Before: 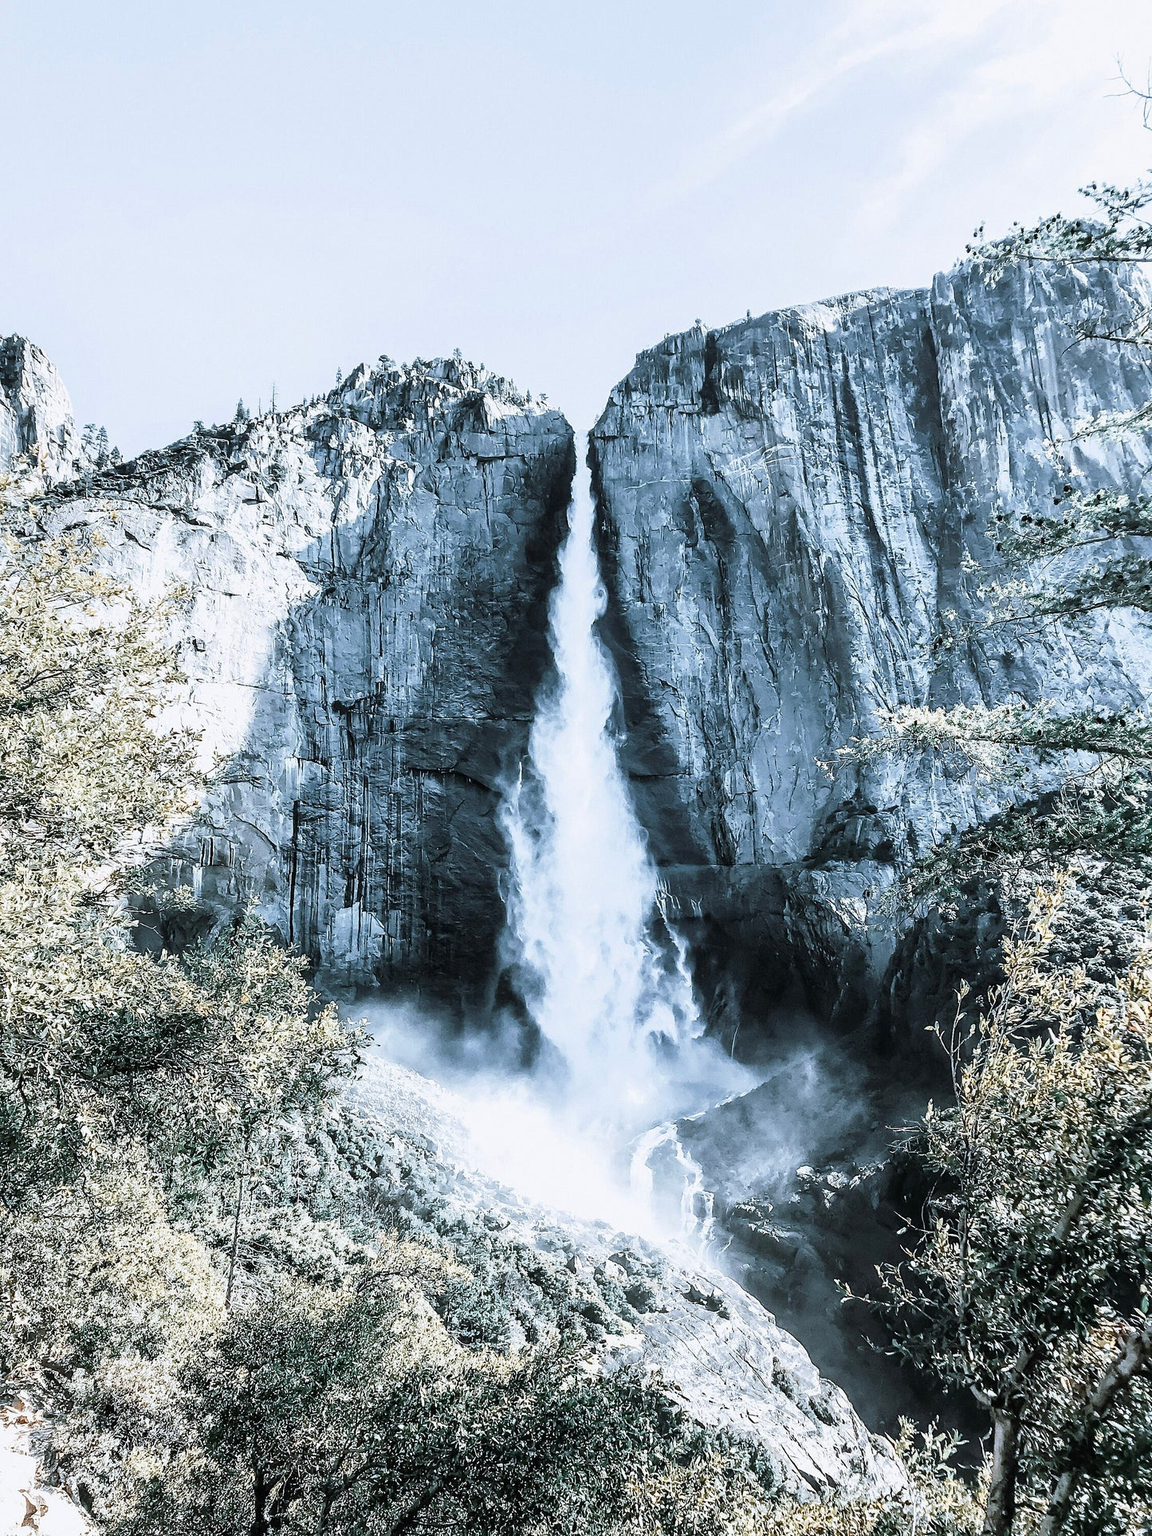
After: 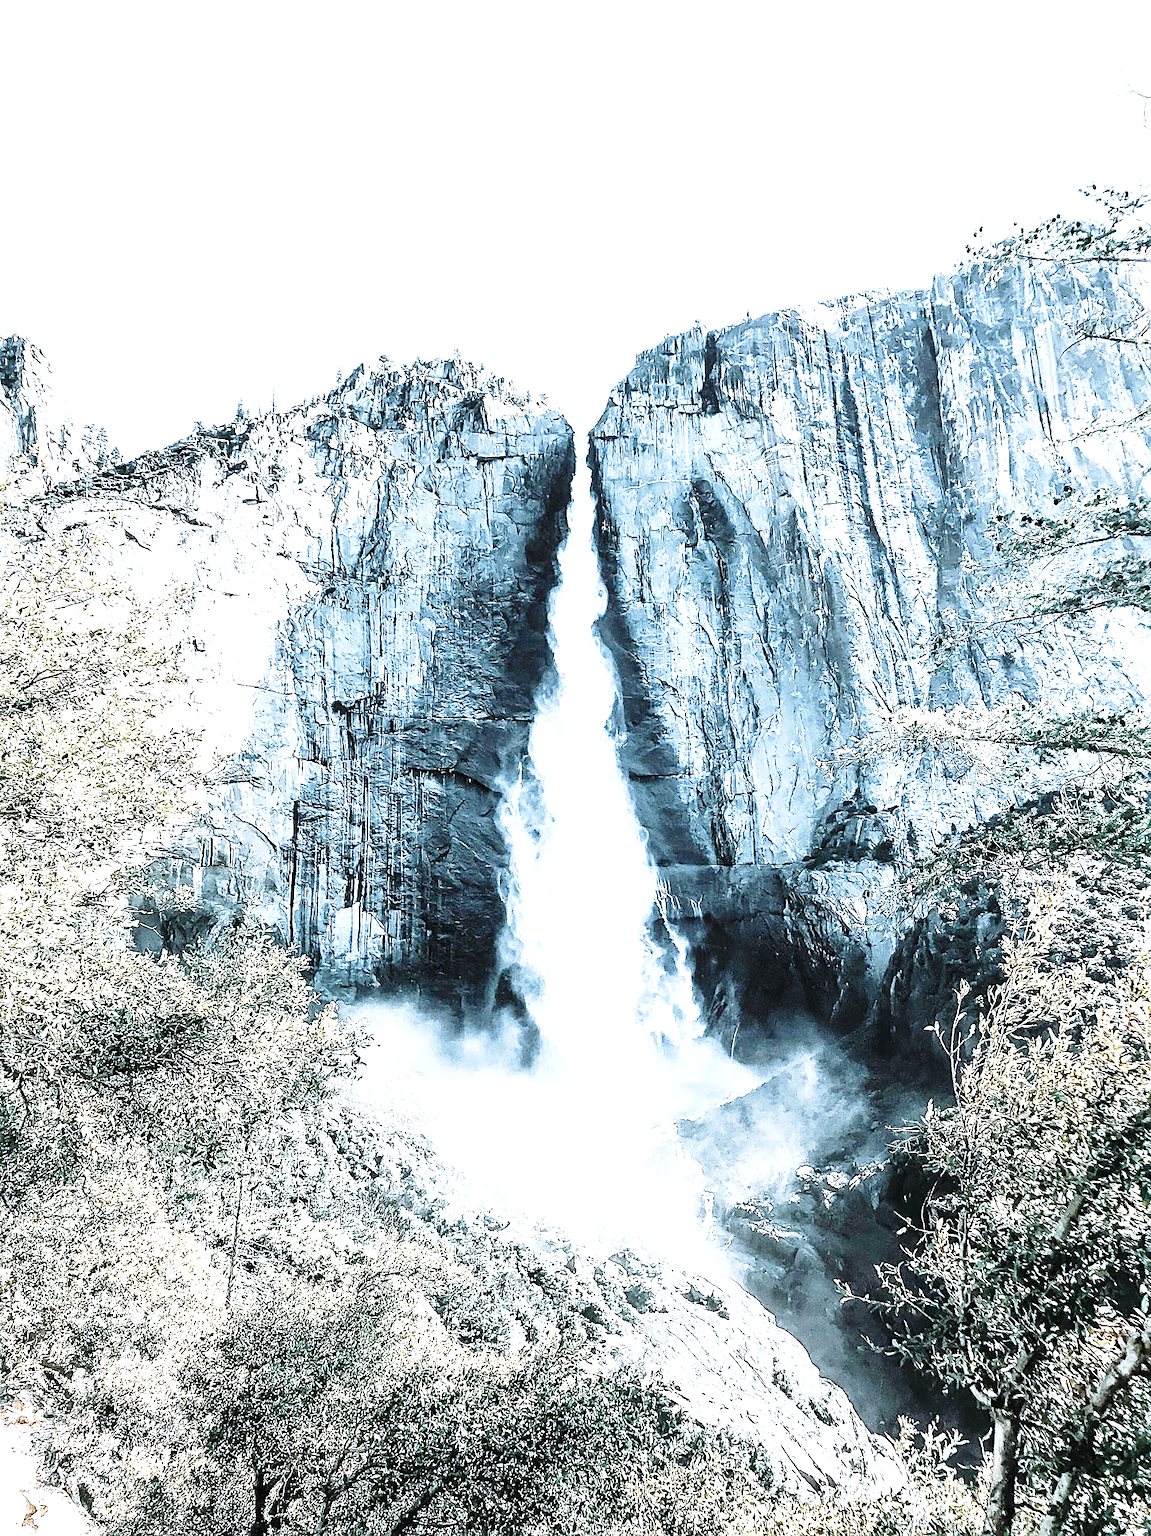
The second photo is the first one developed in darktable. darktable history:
base curve: curves: ch0 [(0, 0) (0.028, 0.03) (0.121, 0.232) (0.46, 0.748) (0.859, 0.968) (1, 1)], preserve colors none
sharpen: on, module defaults
exposure: black level correction 0, exposure 0.887 EV, compensate highlight preservation false
